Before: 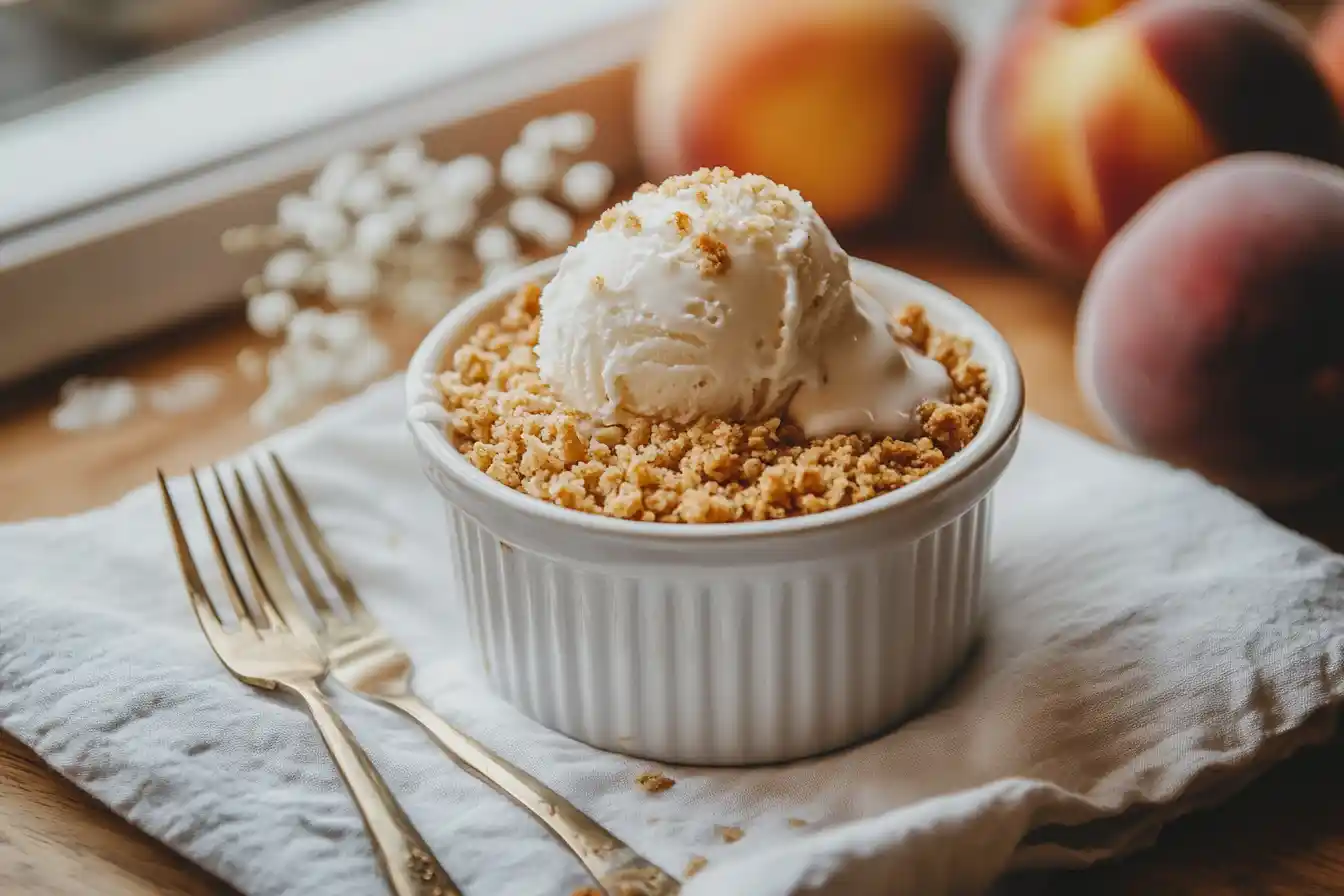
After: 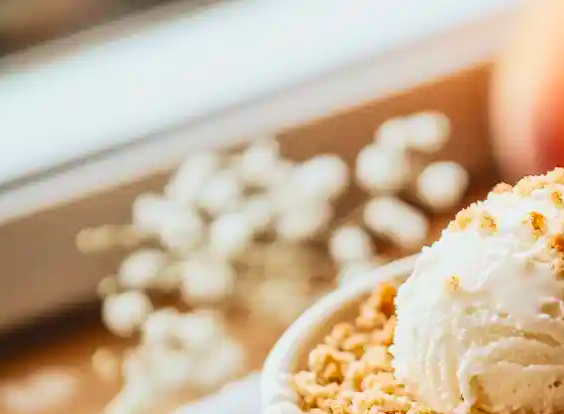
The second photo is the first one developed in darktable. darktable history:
contrast brightness saturation: contrast 0.23, brightness 0.1, saturation 0.29
velvia: on, module defaults
crop and rotate: left 10.817%, top 0.062%, right 47.194%, bottom 53.626%
